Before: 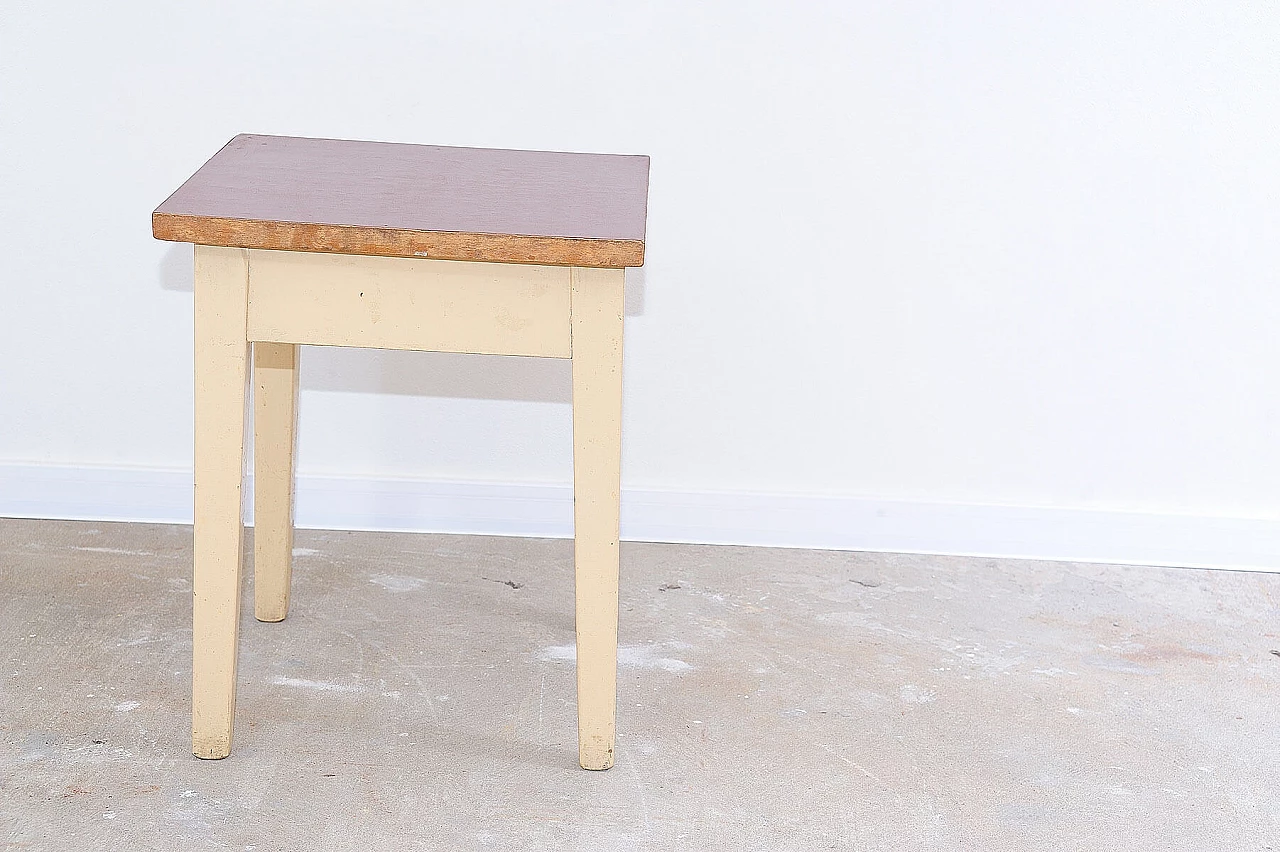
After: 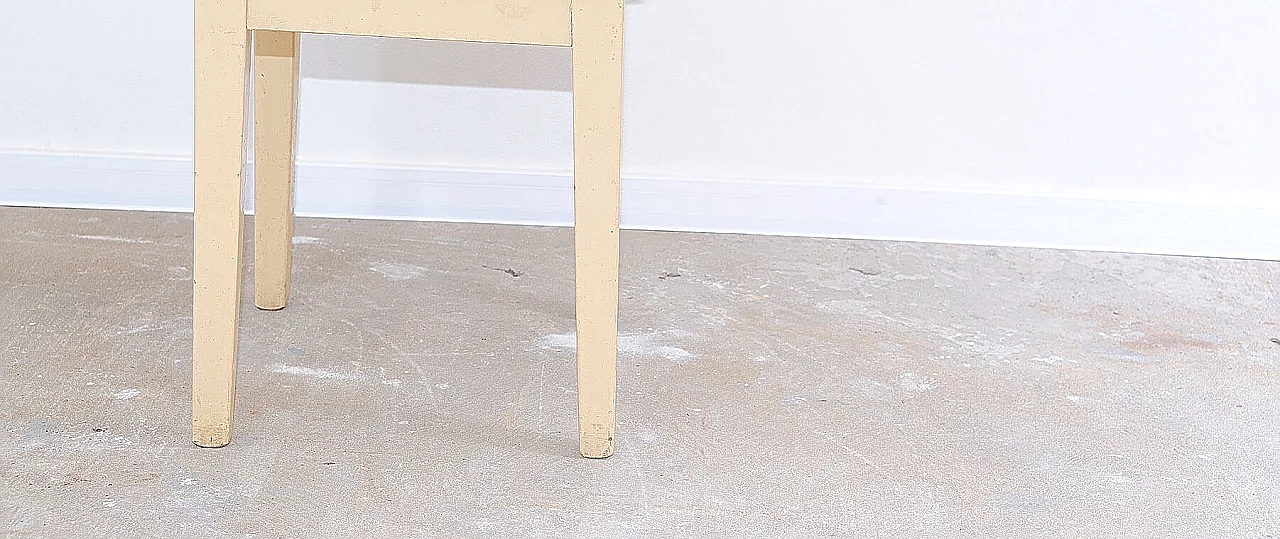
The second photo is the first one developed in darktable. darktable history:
crop and rotate: top 36.724%
sharpen: on, module defaults
local contrast: on, module defaults
tone curve: curves: ch0 [(0, 0) (0.003, 0.019) (0.011, 0.019) (0.025, 0.023) (0.044, 0.032) (0.069, 0.046) (0.1, 0.073) (0.136, 0.129) (0.177, 0.207) (0.224, 0.295) (0.277, 0.394) (0.335, 0.48) (0.399, 0.524) (0.468, 0.575) (0.543, 0.628) (0.623, 0.684) (0.709, 0.739) (0.801, 0.808) (0.898, 0.9) (1, 1)], color space Lab, independent channels, preserve colors none
